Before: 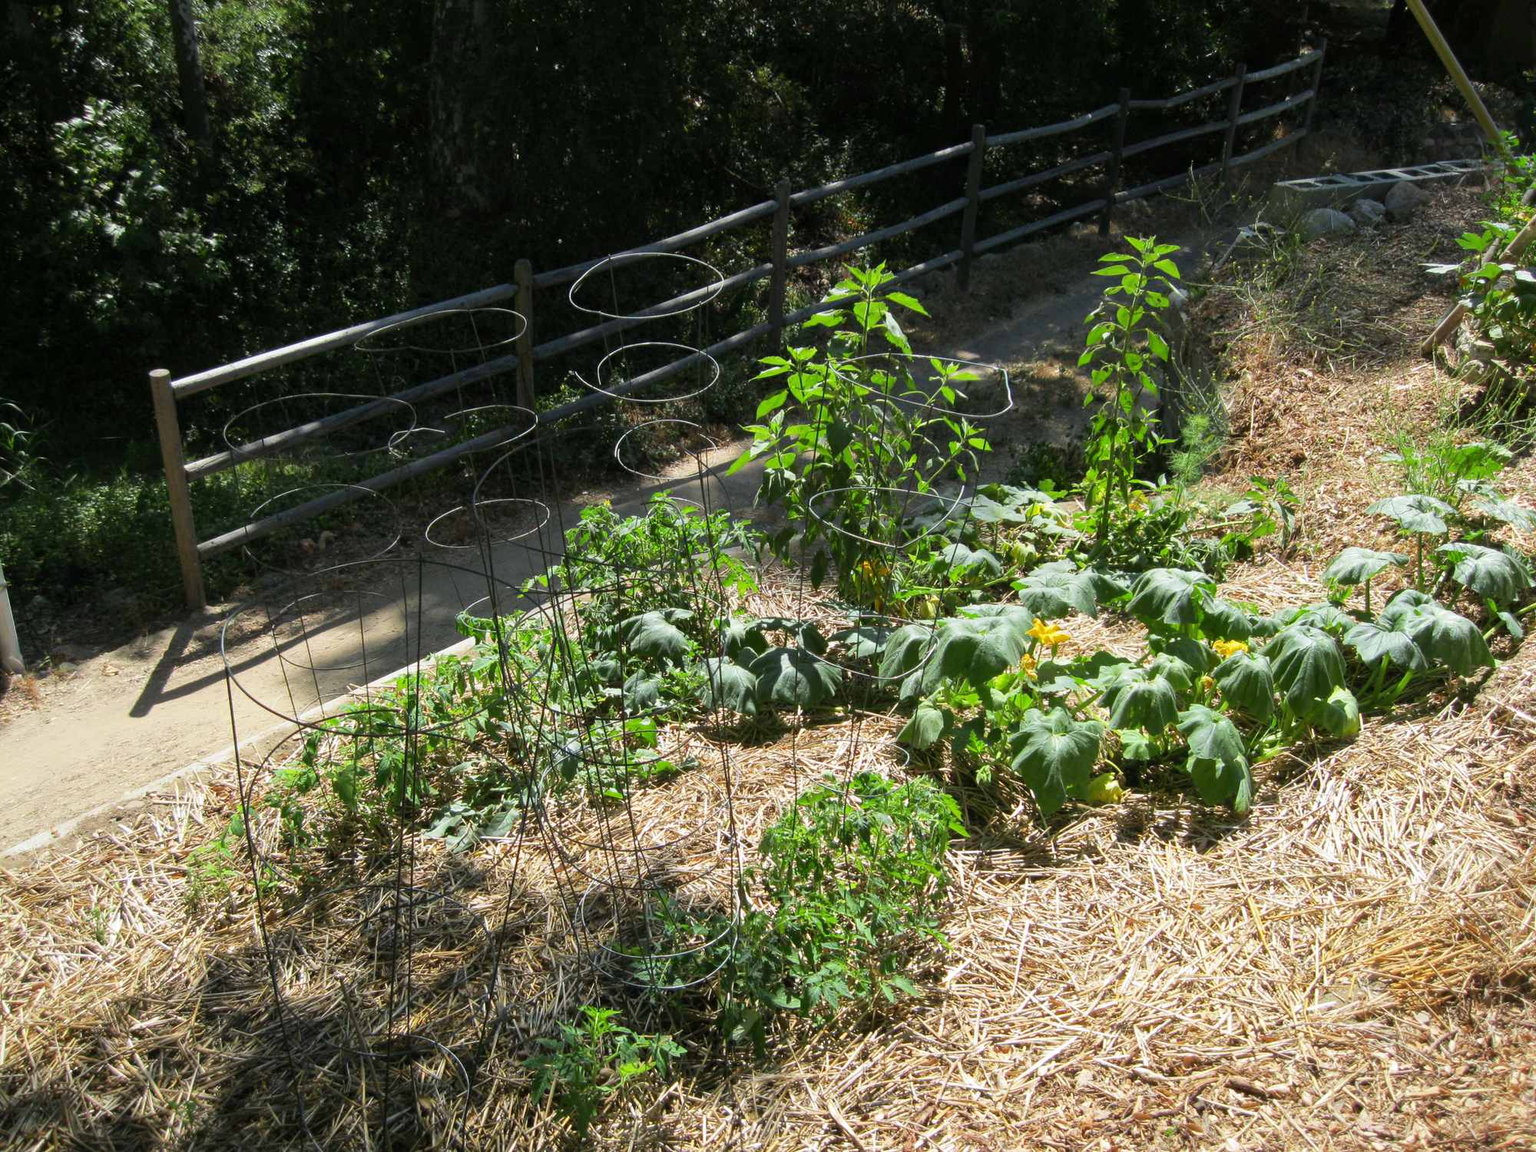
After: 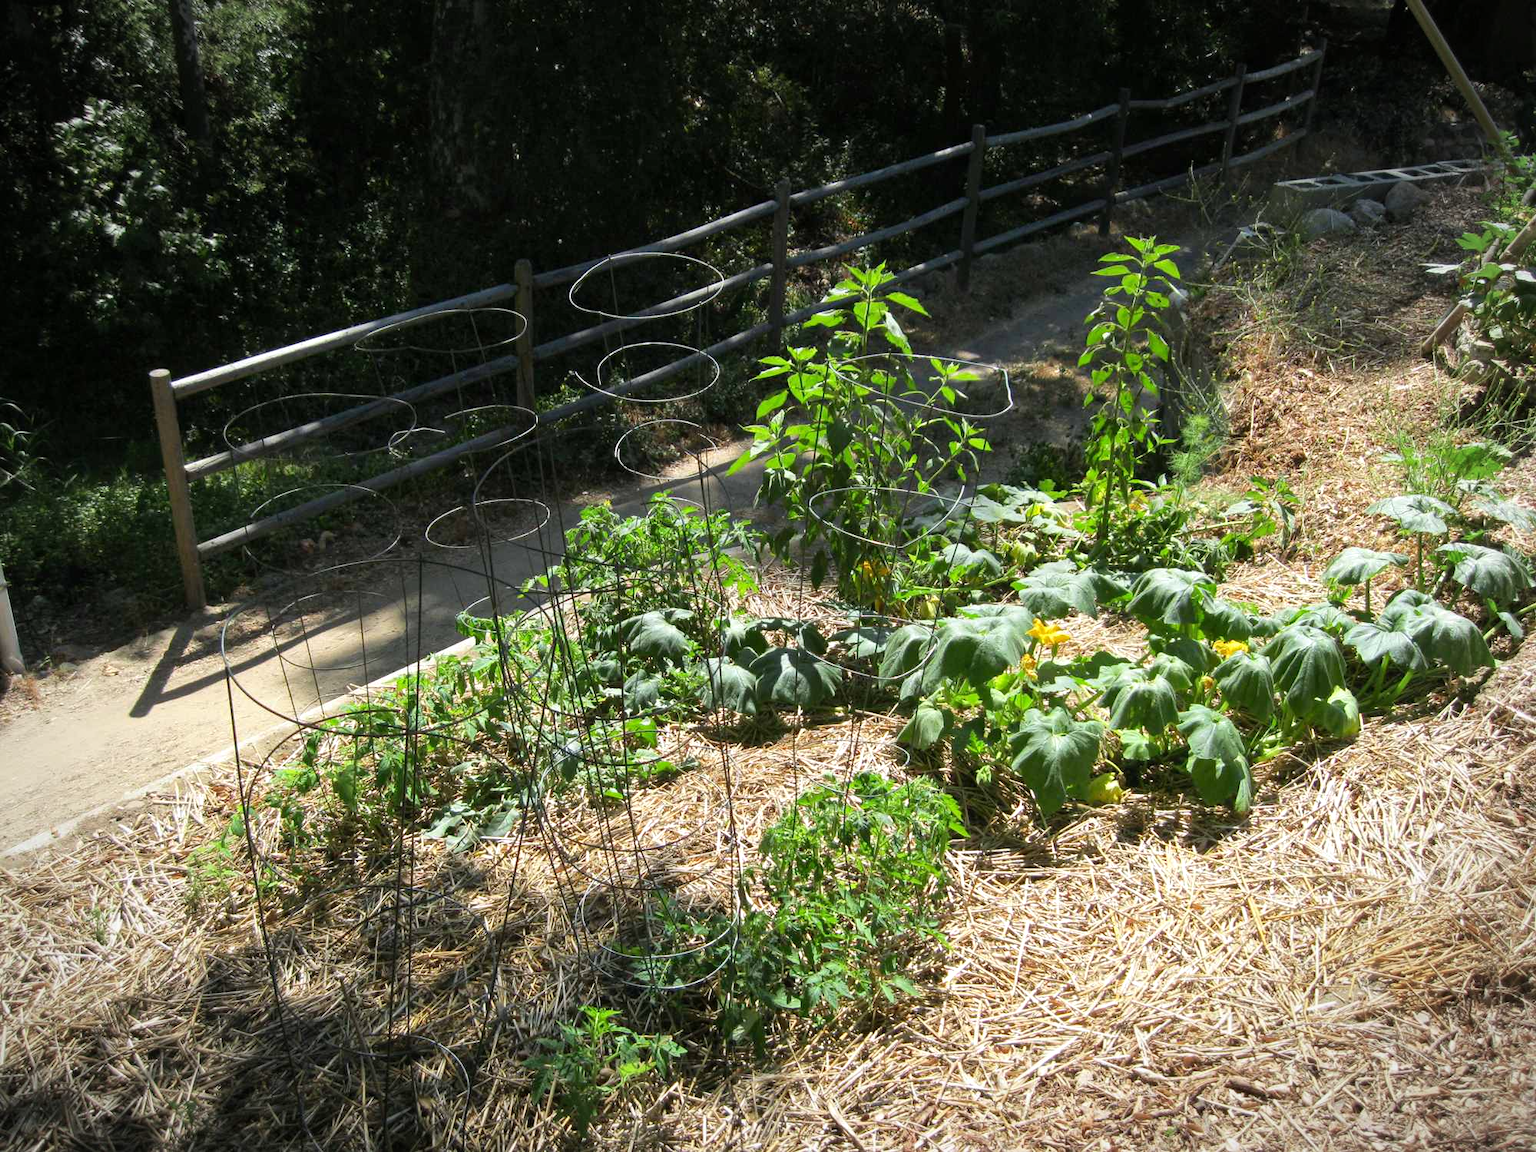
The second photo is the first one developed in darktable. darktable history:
levels: levels [0, 0.474, 0.947]
vignetting: fall-off radius 70%, automatic ratio true
